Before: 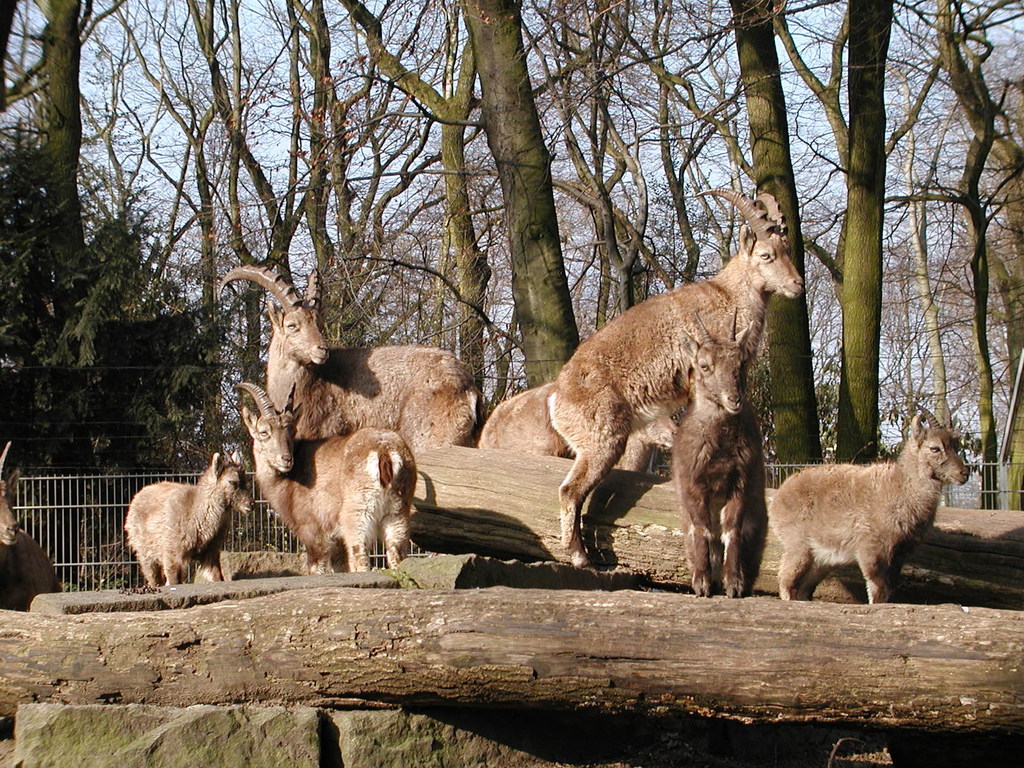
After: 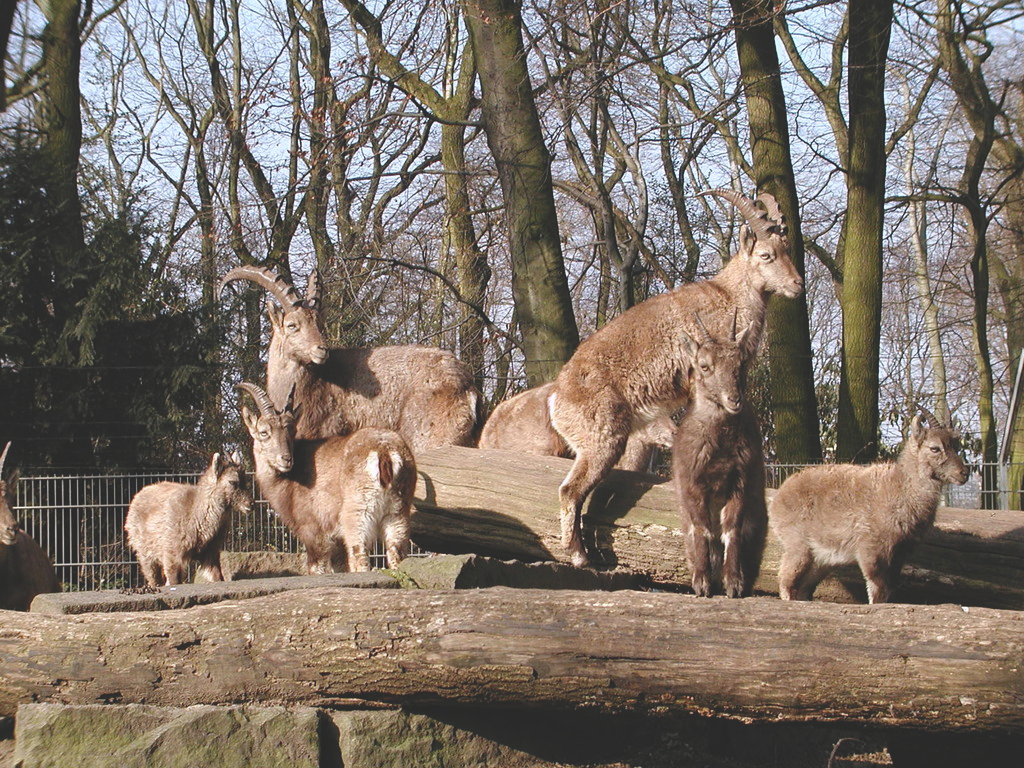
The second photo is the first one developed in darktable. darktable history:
white balance: red 1.004, blue 1.024
exposure: black level correction -0.023, exposure -0.039 EV, compensate highlight preservation false
